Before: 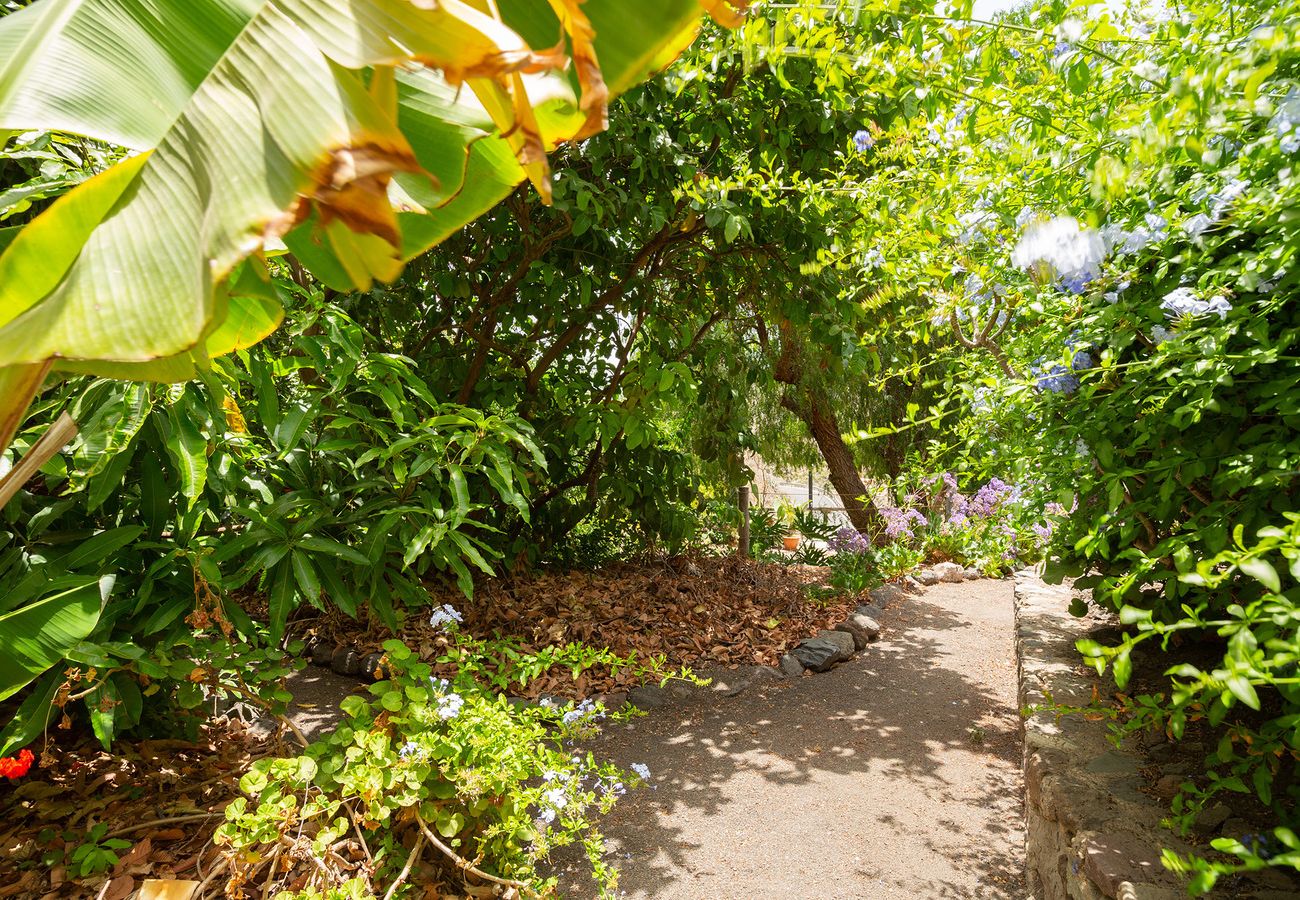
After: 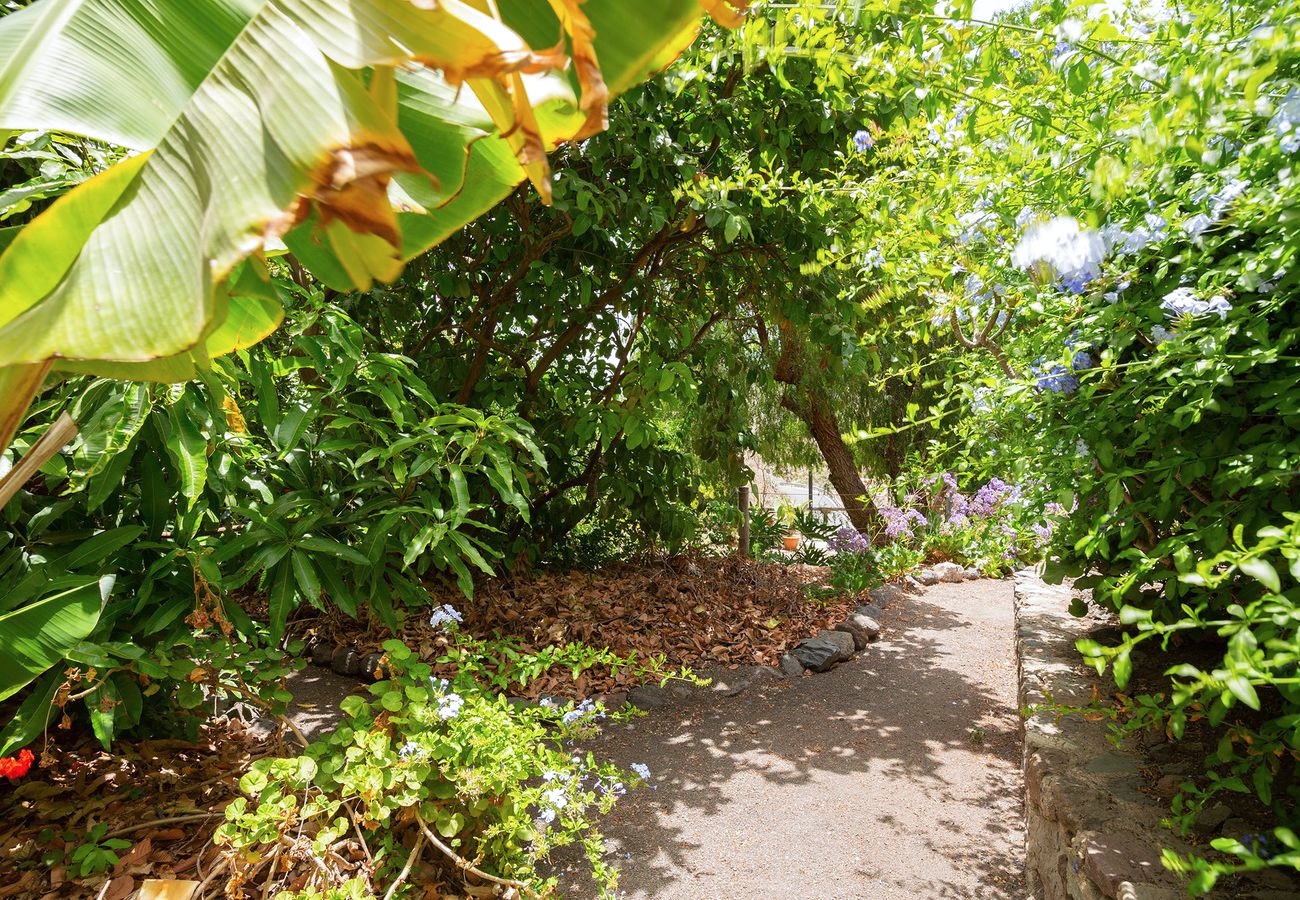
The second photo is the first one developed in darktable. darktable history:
split-toning: shadows › saturation 0.61, highlights › saturation 0.58, balance -28.74, compress 87.36%
color calibration: illuminant as shot in camera, x 0.358, y 0.373, temperature 4628.91 K
